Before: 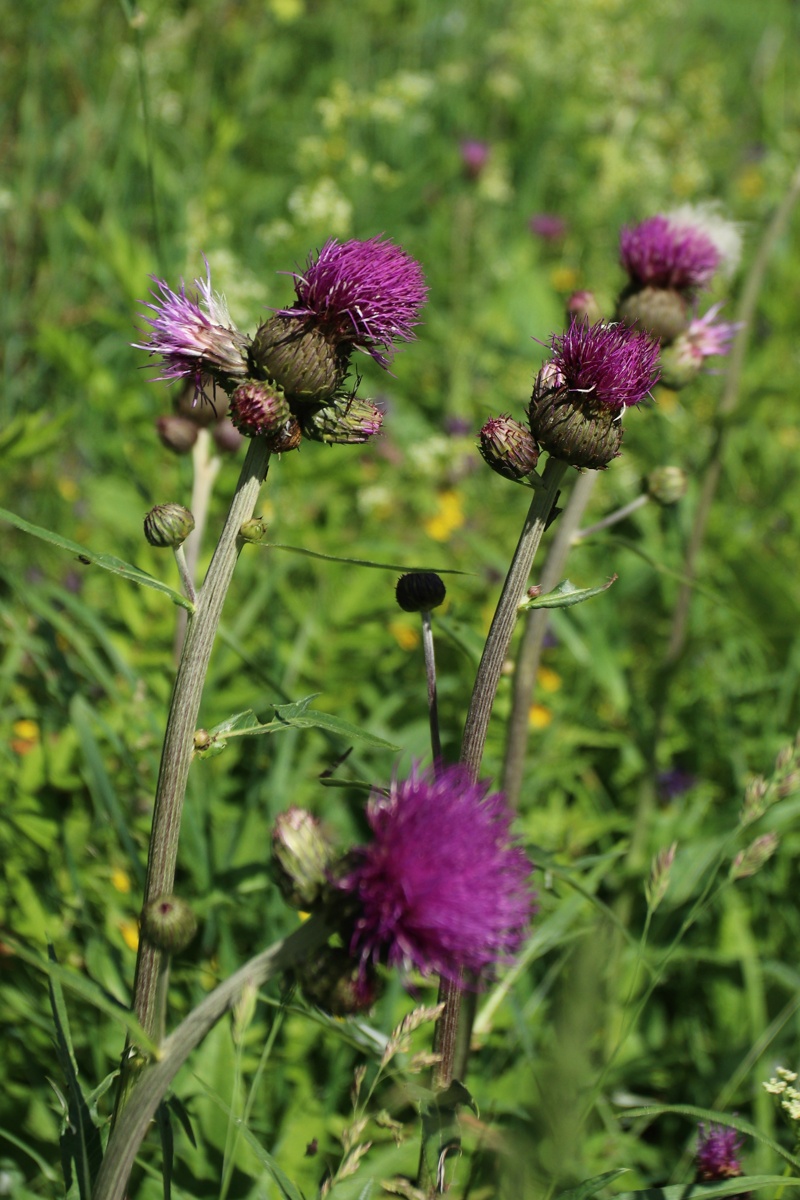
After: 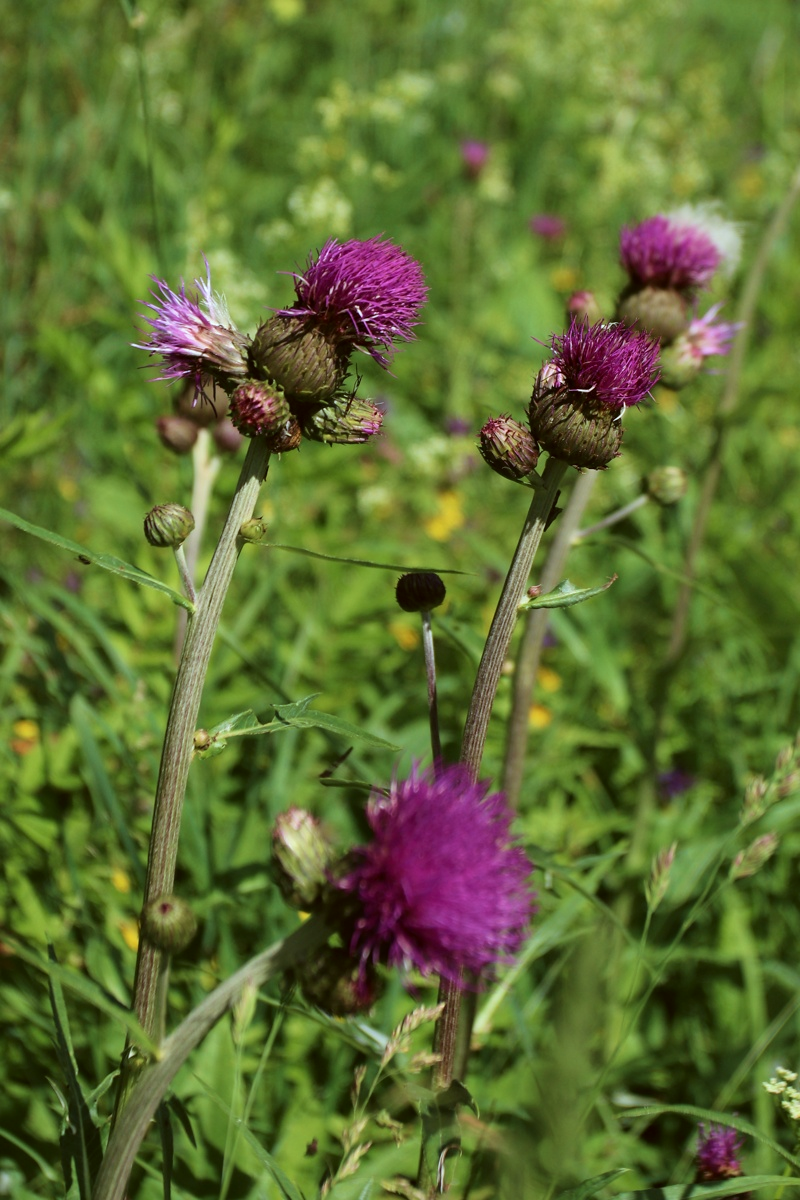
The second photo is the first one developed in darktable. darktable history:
color correction: highlights a* -3.01, highlights b* -6.66, shadows a* 3.18, shadows b* 5.75
velvia: on, module defaults
